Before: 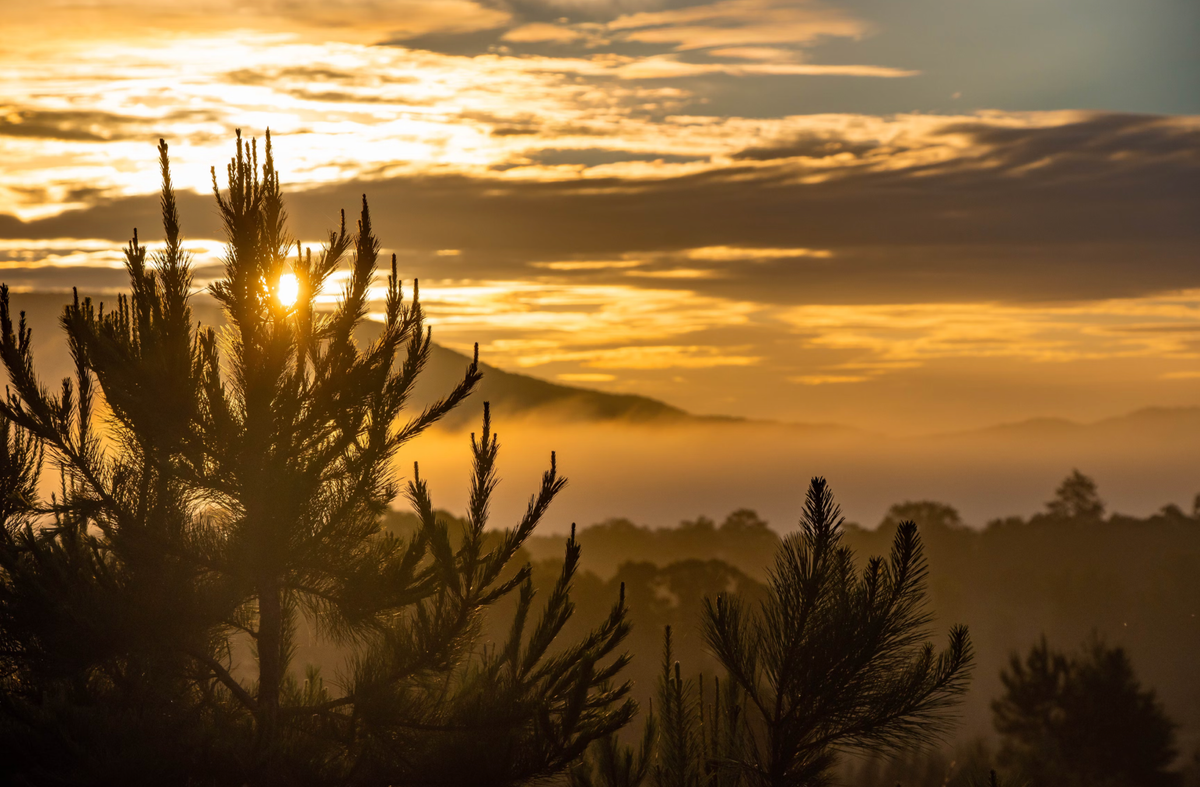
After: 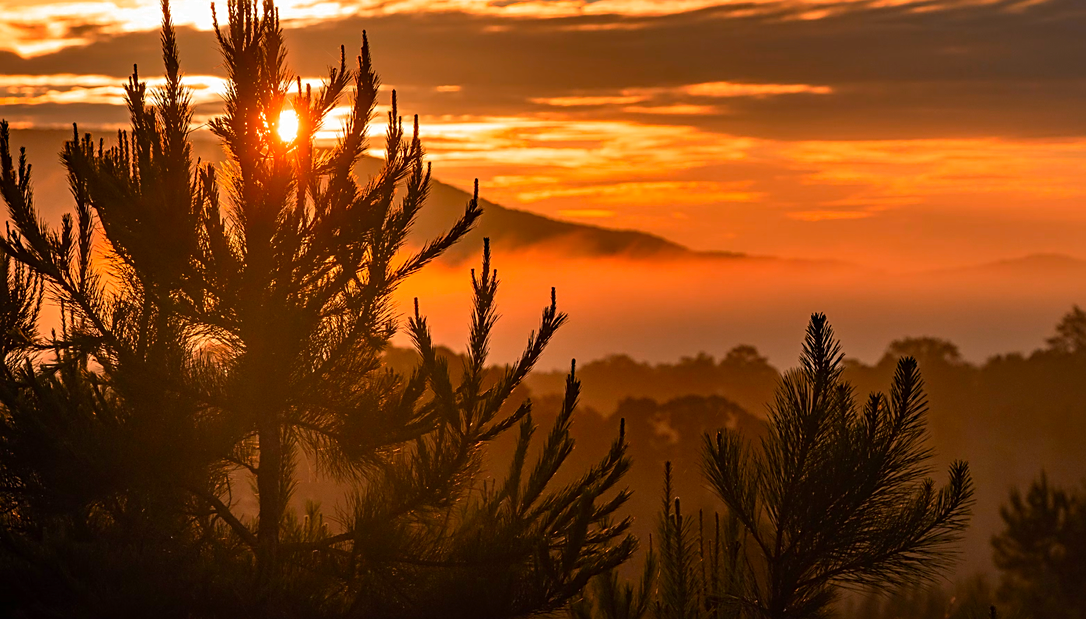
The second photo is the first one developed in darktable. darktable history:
crop: top 20.916%, right 9.437%, bottom 0.316%
color zones: curves: ch0 [(0.473, 0.374) (0.742, 0.784)]; ch1 [(0.354, 0.737) (0.742, 0.705)]; ch2 [(0.318, 0.421) (0.758, 0.532)]
sharpen: on, module defaults
